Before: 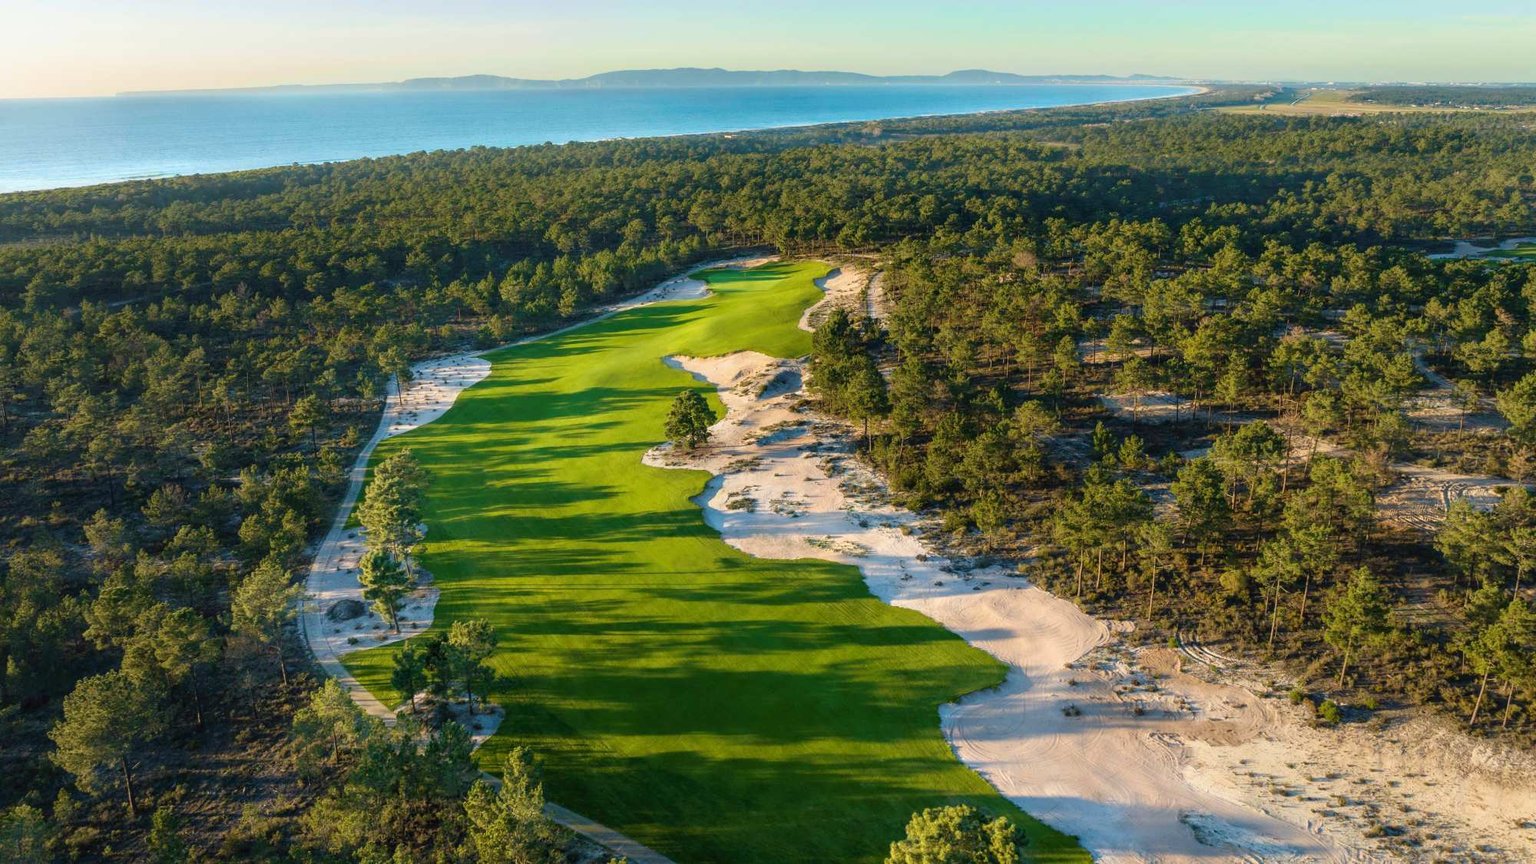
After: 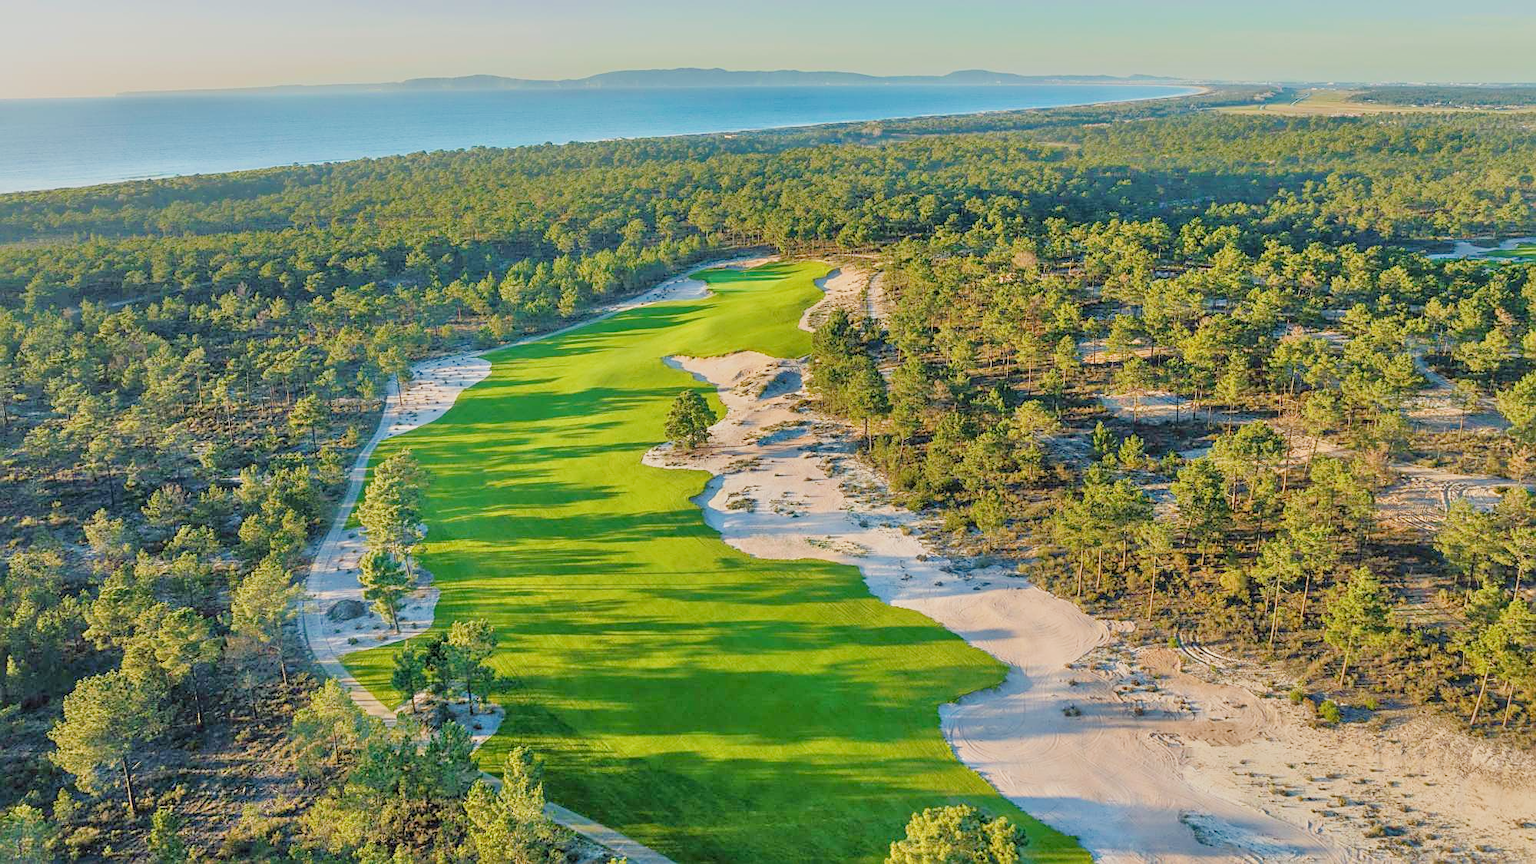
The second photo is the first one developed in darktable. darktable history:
filmic rgb: black relative exposure -7.65 EV, white relative exposure 4.56 EV, hardness 3.61
tone equalizer: -8 EV 2 EV, -7 EV 2 EV, -6 EV 2 EV, -5 EV 2 EV, -4 EV 2 EV, -3 EV 1.5 EV, -2 EV 1 EV, -1 EV 0.5 EV
sharpen: on, module defaults
shadows and highlights: shadows 43.06, highlights 6.94
